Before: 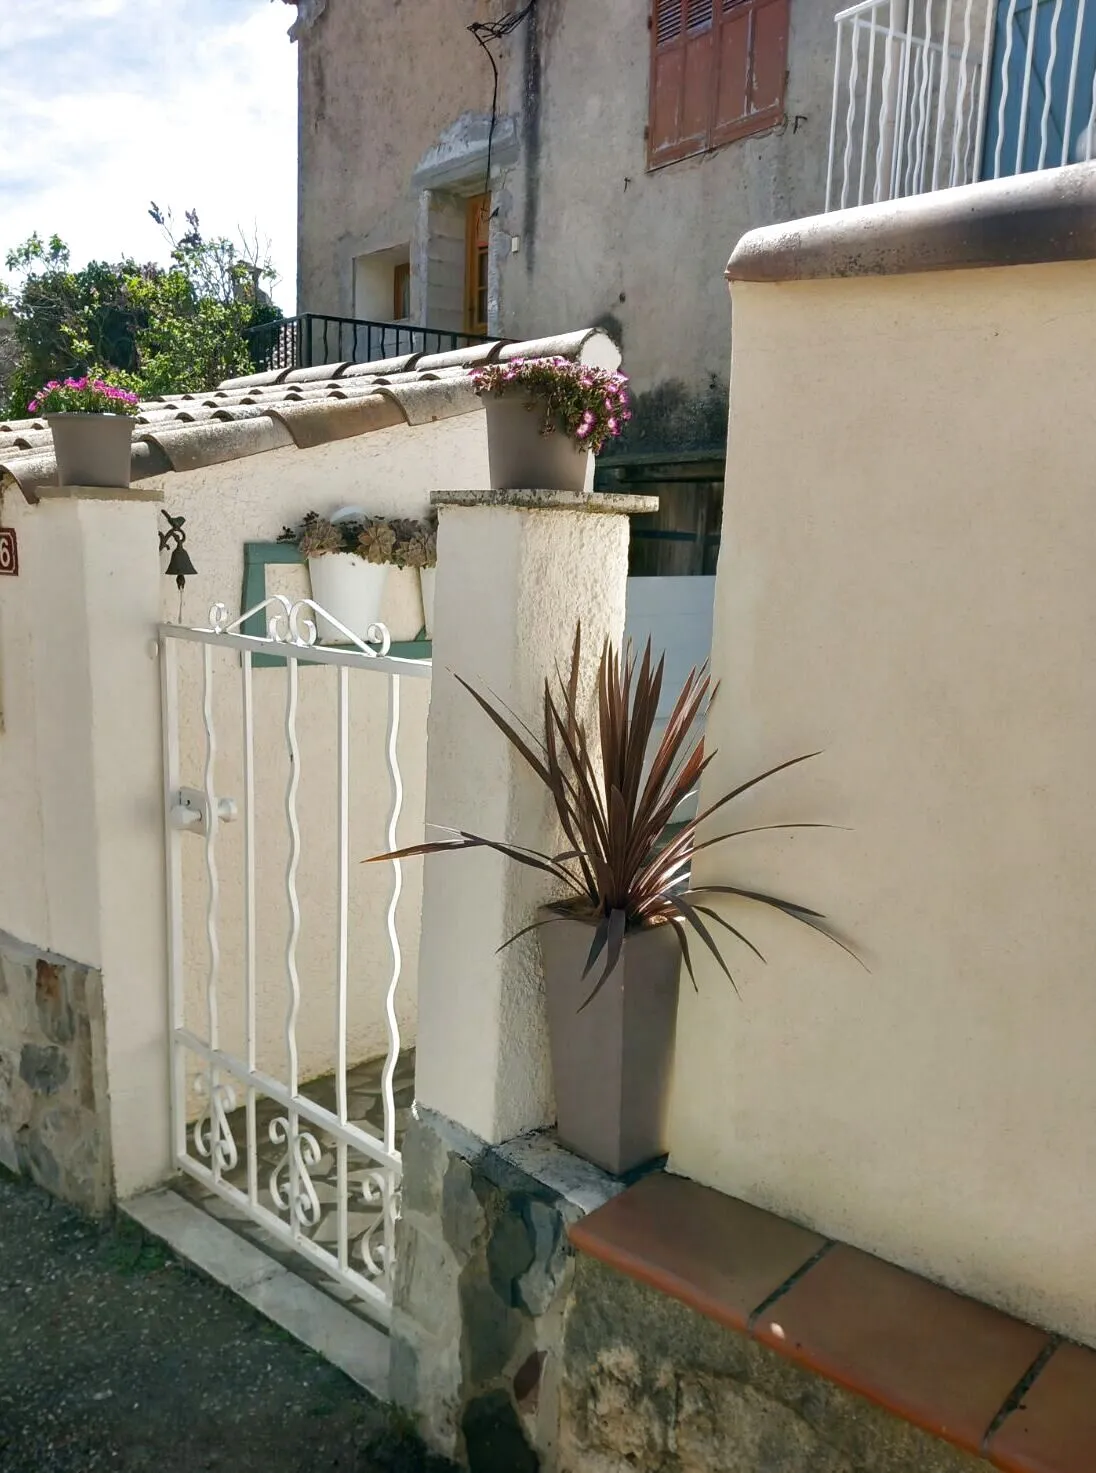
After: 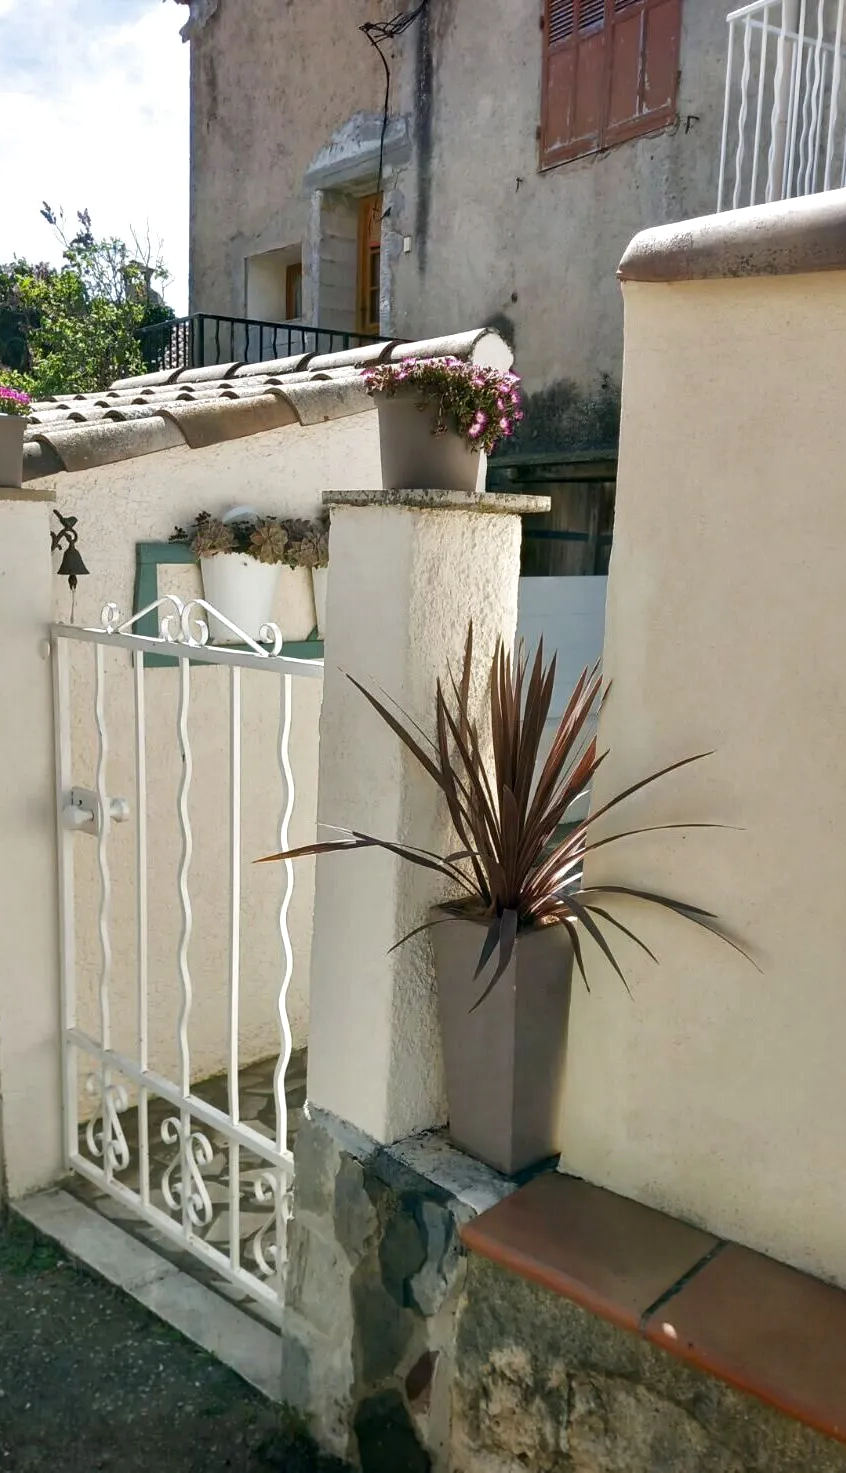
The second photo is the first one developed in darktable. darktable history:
local contrast: mode bilateral grid, contrast 20, coarseness 51, detail 119%, midtone range 0.2
crop: left 9.856%, right 12.869%
